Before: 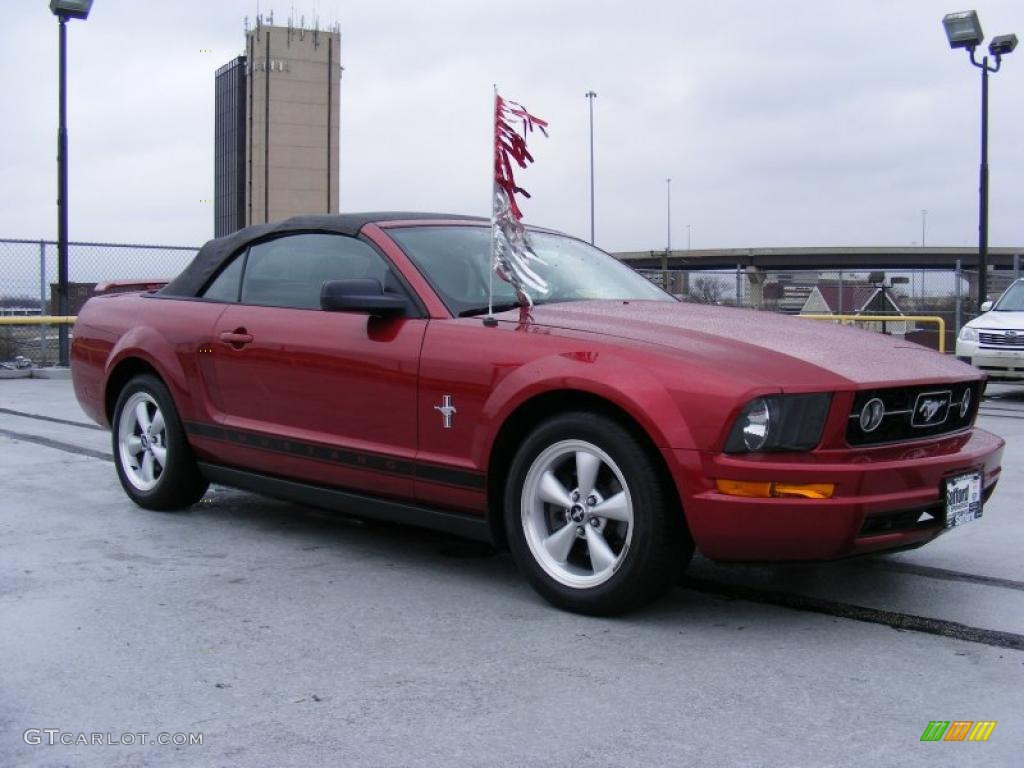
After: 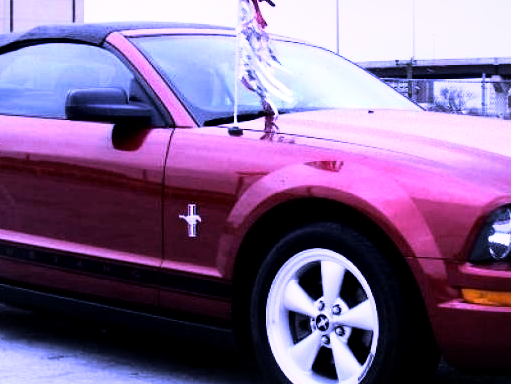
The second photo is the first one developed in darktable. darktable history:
velvia: strength 15%
rgb curve: curves: ch0 [(0, 0) (0.21, 0.15) (0.24, 0.21) (0.5, 0.75) (0.75, 0.96) (0.89, 0.99) (1, 1)]; ch1 [(0, 0.02) (0.21, 0.13) (0.25, 0.2) (0.5, 0.67) (0.75, 0.9) (0.89, 0.97) (1, 1)]; ch2 [(0, 0.02) (0.21, 0.13) (0.25, 0.2) (0.5, 0.67) (0.75, 0.9) (0.89, 0.97) (1, 1)], compensate middle gray true
local contrast: mode bilateral grid, contrast 25, coarseness 60, detail 151%, midtone range 0.2
crop: left 25%, top 25%, right 25%, bottom 25%
white balance: red 0.98, blue 1.61
